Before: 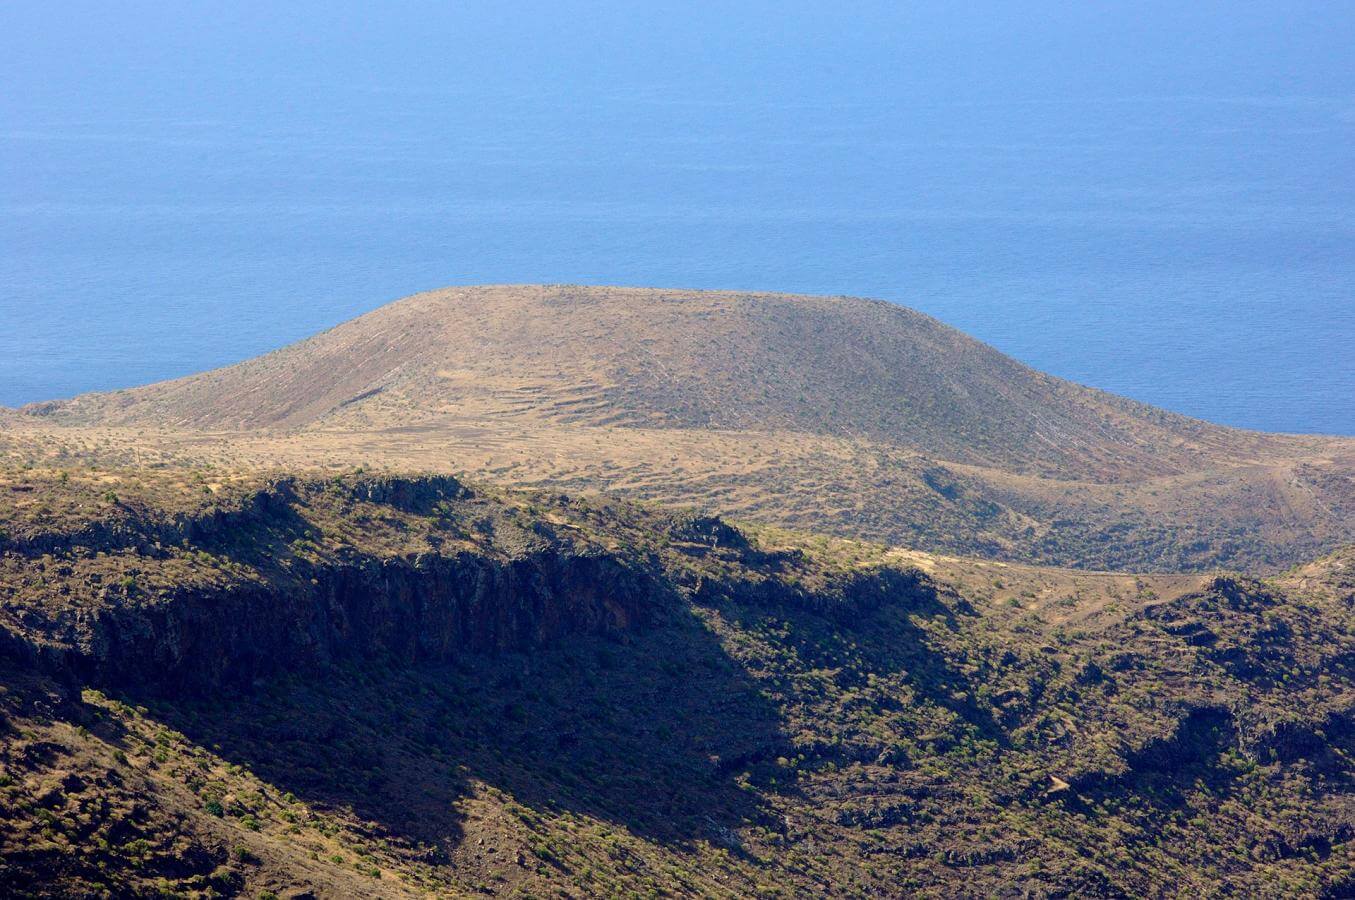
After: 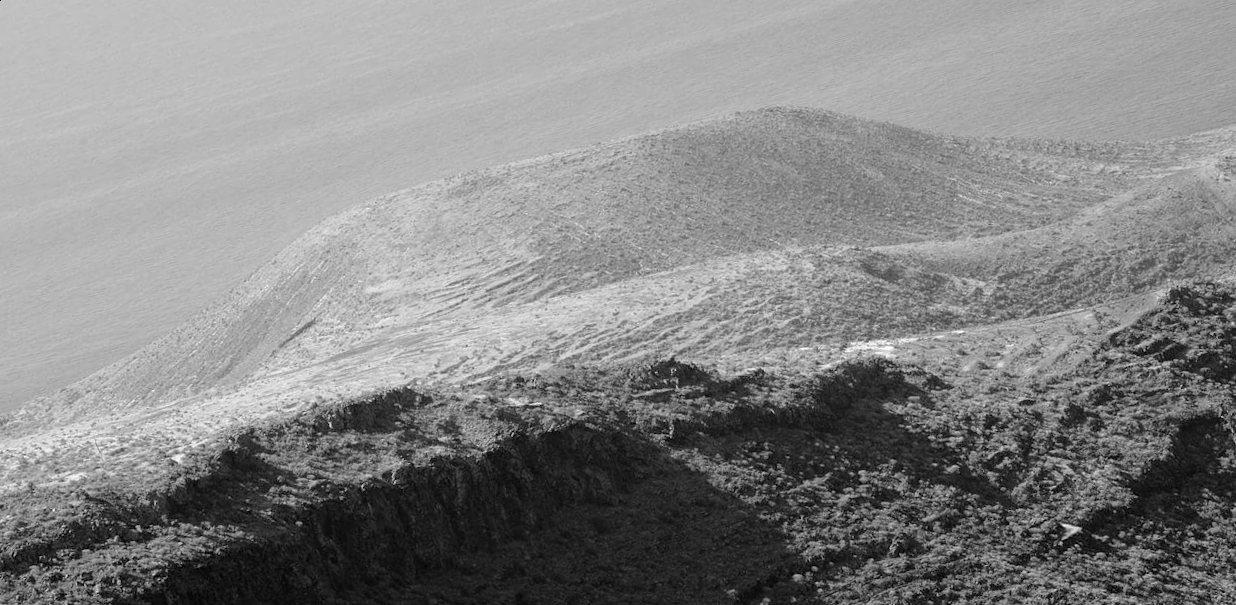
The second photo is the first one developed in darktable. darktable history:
rotate and perspective: rotation -14.8°, crop left 0.1, crop right 0.903, crop top 0.25, crop bottom 0.748
exposure: black level correction 0.001, exposure 0.5 EV, compensate exposure bias true, compensate highlight preservation false
monochrome: a -74.22, b 78.2
